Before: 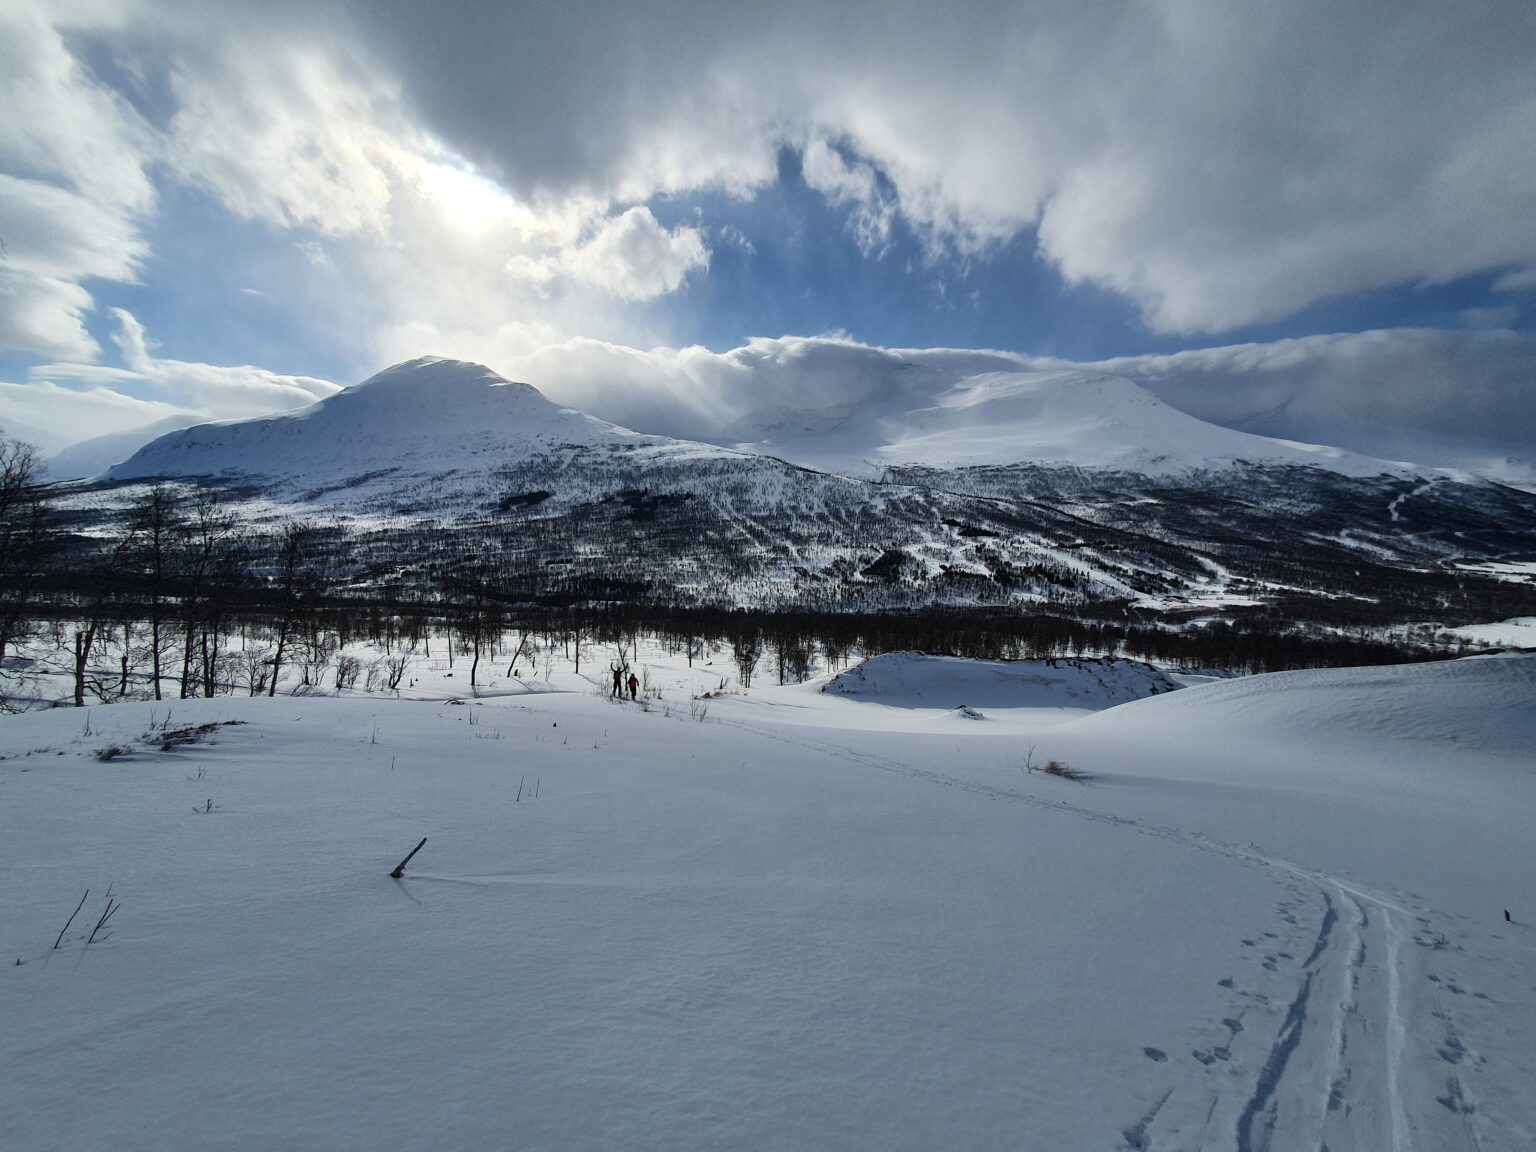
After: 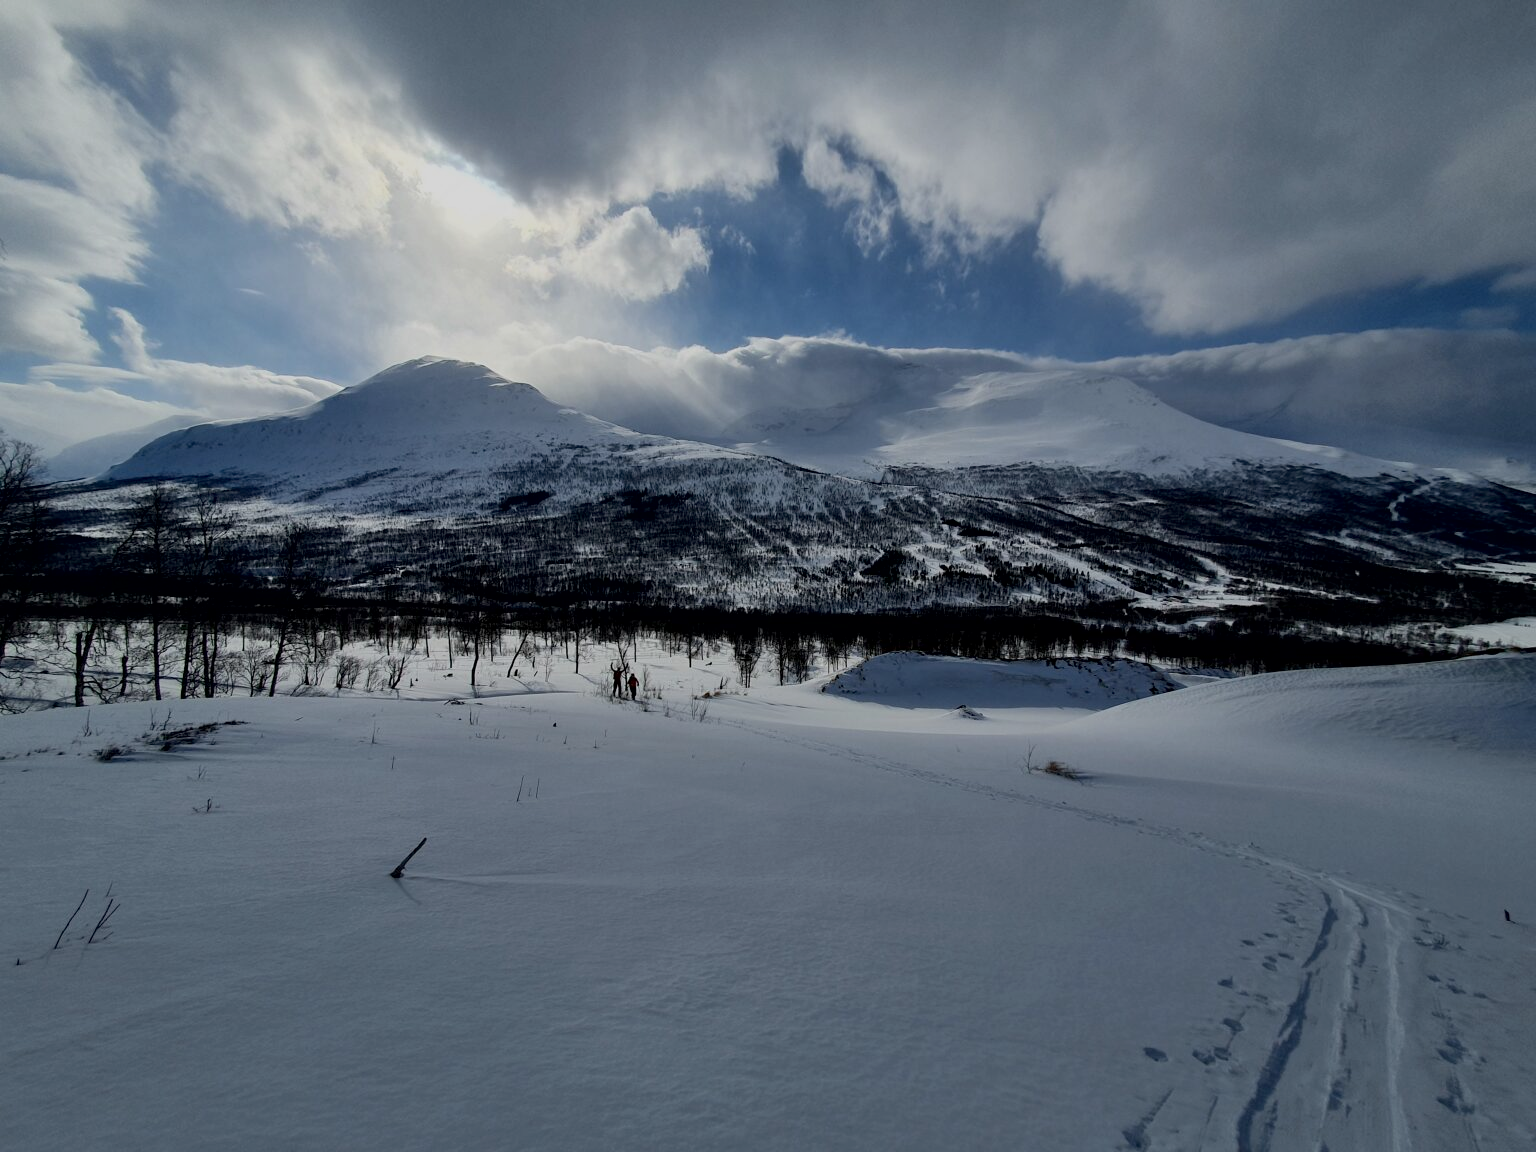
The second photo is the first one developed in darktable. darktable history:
contrast brightness saturation: contrast 0.076, saturation 0.021
exposure: black level correction 0.009, exposure -0.609 EV, compensate highlight preservation false
